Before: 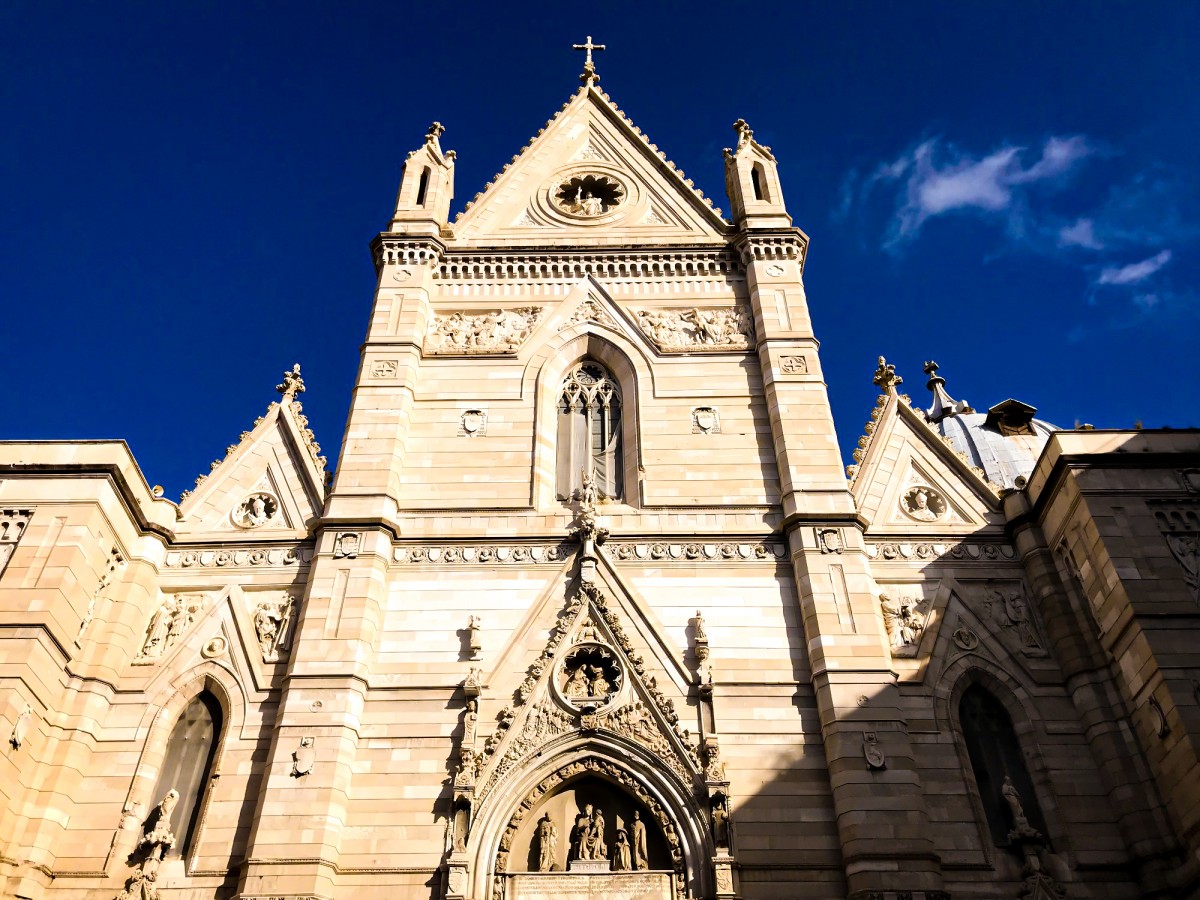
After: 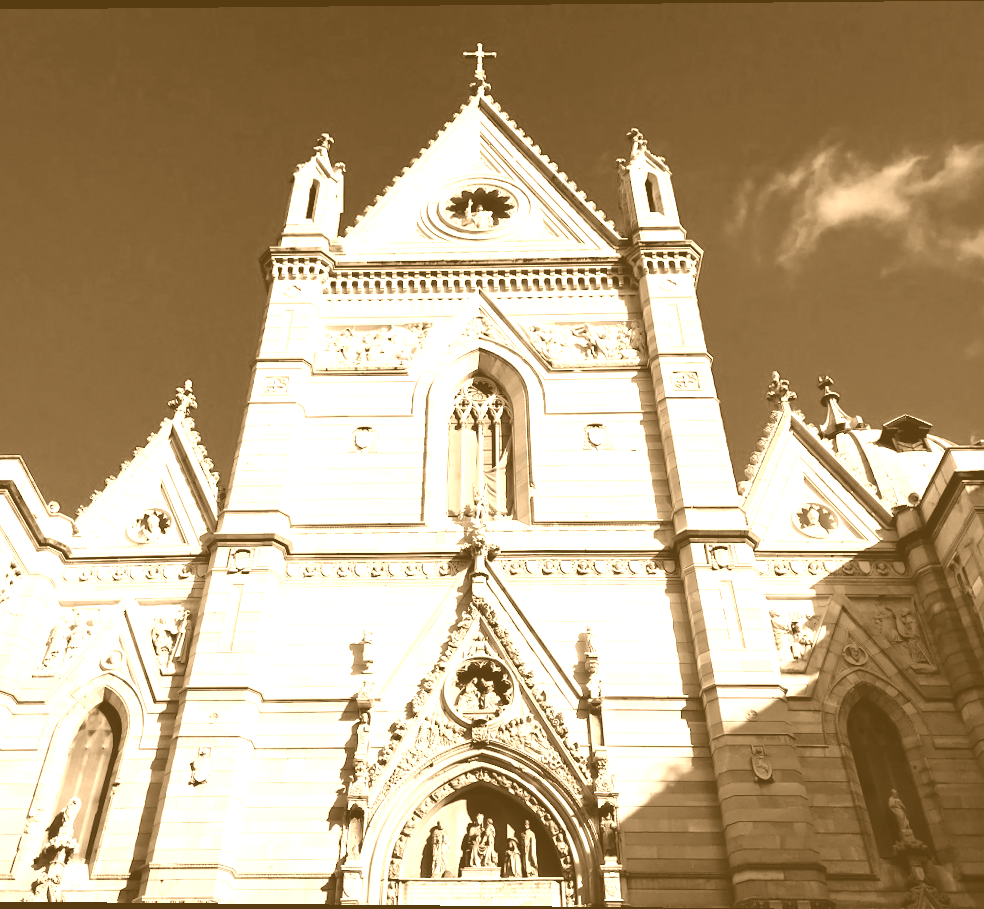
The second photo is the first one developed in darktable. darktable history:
rotate and perspective: lens shift (vertical) 0.048, lens shift (horizontal) -0.024, automatic cropping off
colorize: hue 28.8°, source mix 100%
crop and rotate: left 9.597%, right 10.195%
